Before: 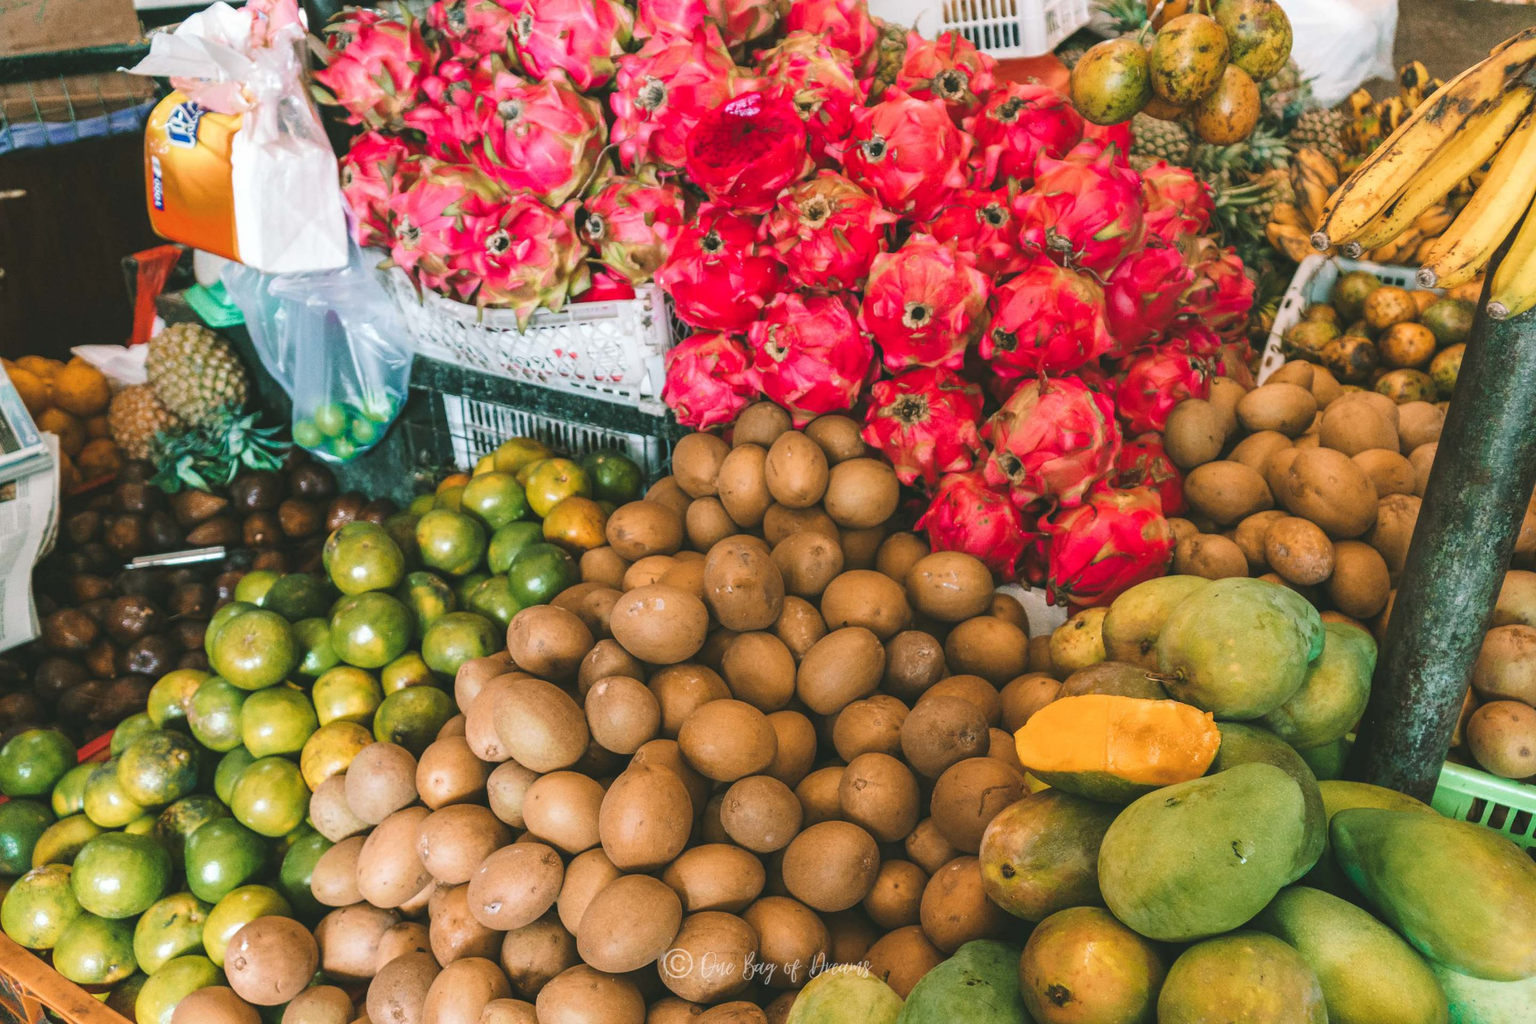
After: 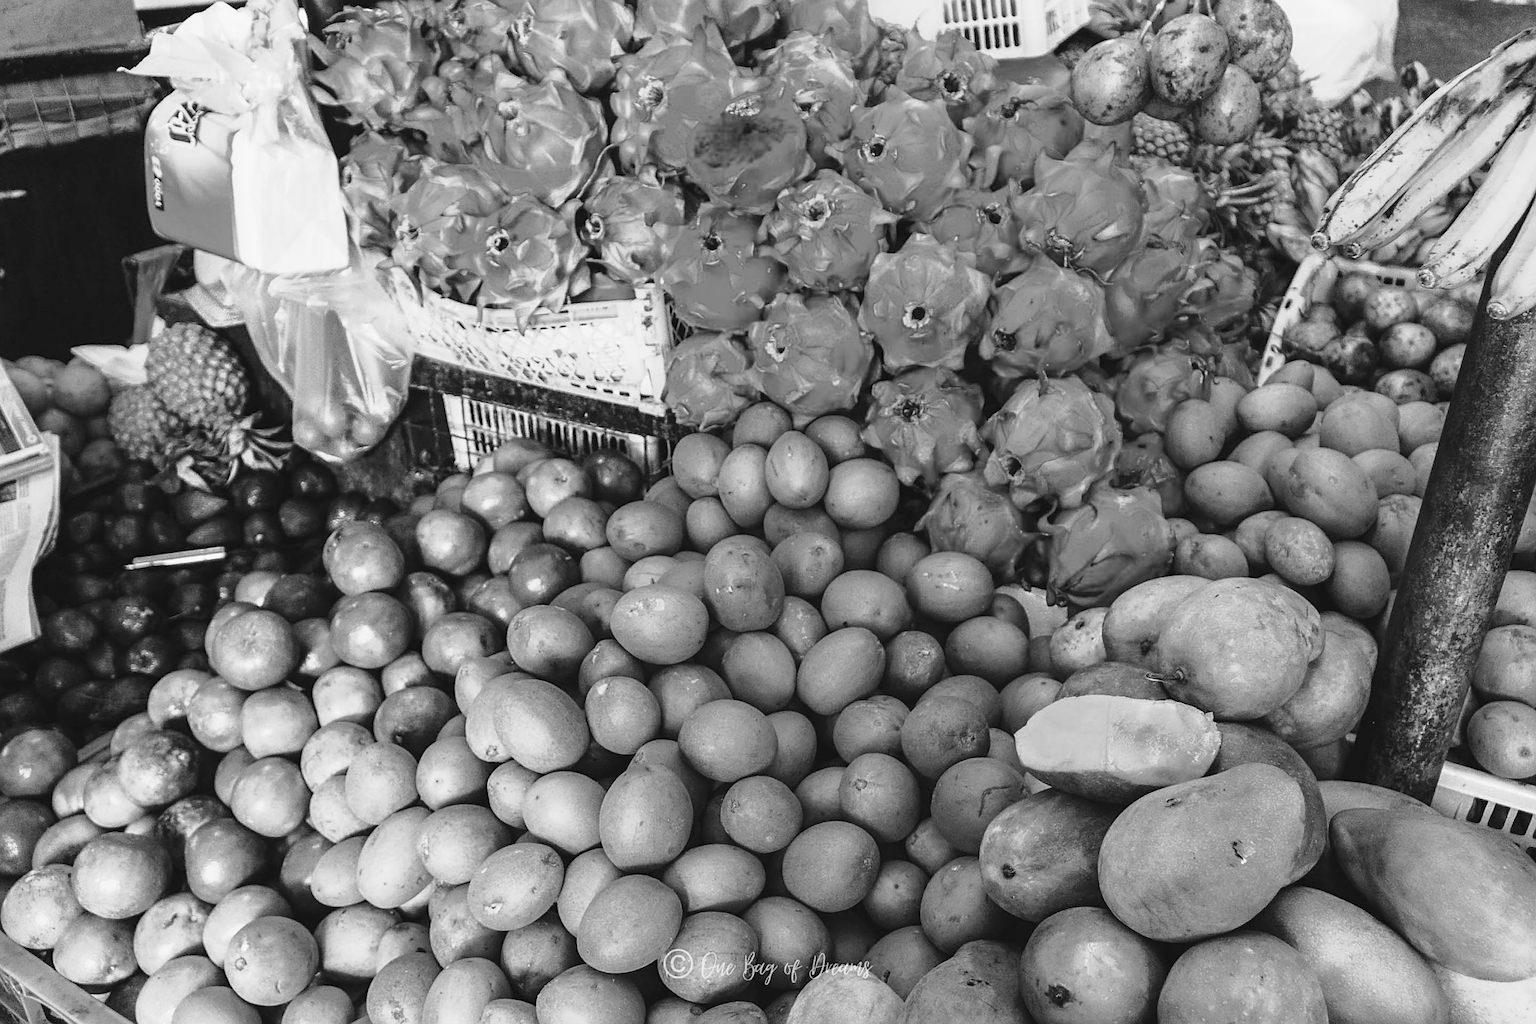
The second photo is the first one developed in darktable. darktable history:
tone curve: curves: ch0 [(0, 0) (0.105, 0.068) (0.195, 0.162) (0.283, 0.283) (0.384, 0.404) (0.485, 0.531) (0.638, 0.681) (0.795, 0.879) (1, 0.977)]; ch1 [(0, 0) (0.161, 0.092) (0.35, 0.33) (0.379, 0.401) (0.456, 0.469) (0.504, 0.501) (0.512, 0.523) (0.58, 0.597) (0.635, 0.646) (1, 1)]; ch2 [(0, 0) (0.371, 0.362) (0.437, 0.437) (0.5, 0.5) (0.53, 0.523) (0.56, 0.58) (0.622, 0.606) (1, 1)], color space Lab, independent channels, preserve colors none
sharpen: on, module defaults
monochrome: on, module defaults
rgb levels: mode RGB, independent channels, levels [[0, 0.5, 1], [0, 0.521, 1], [0, 0.536, 1]]
